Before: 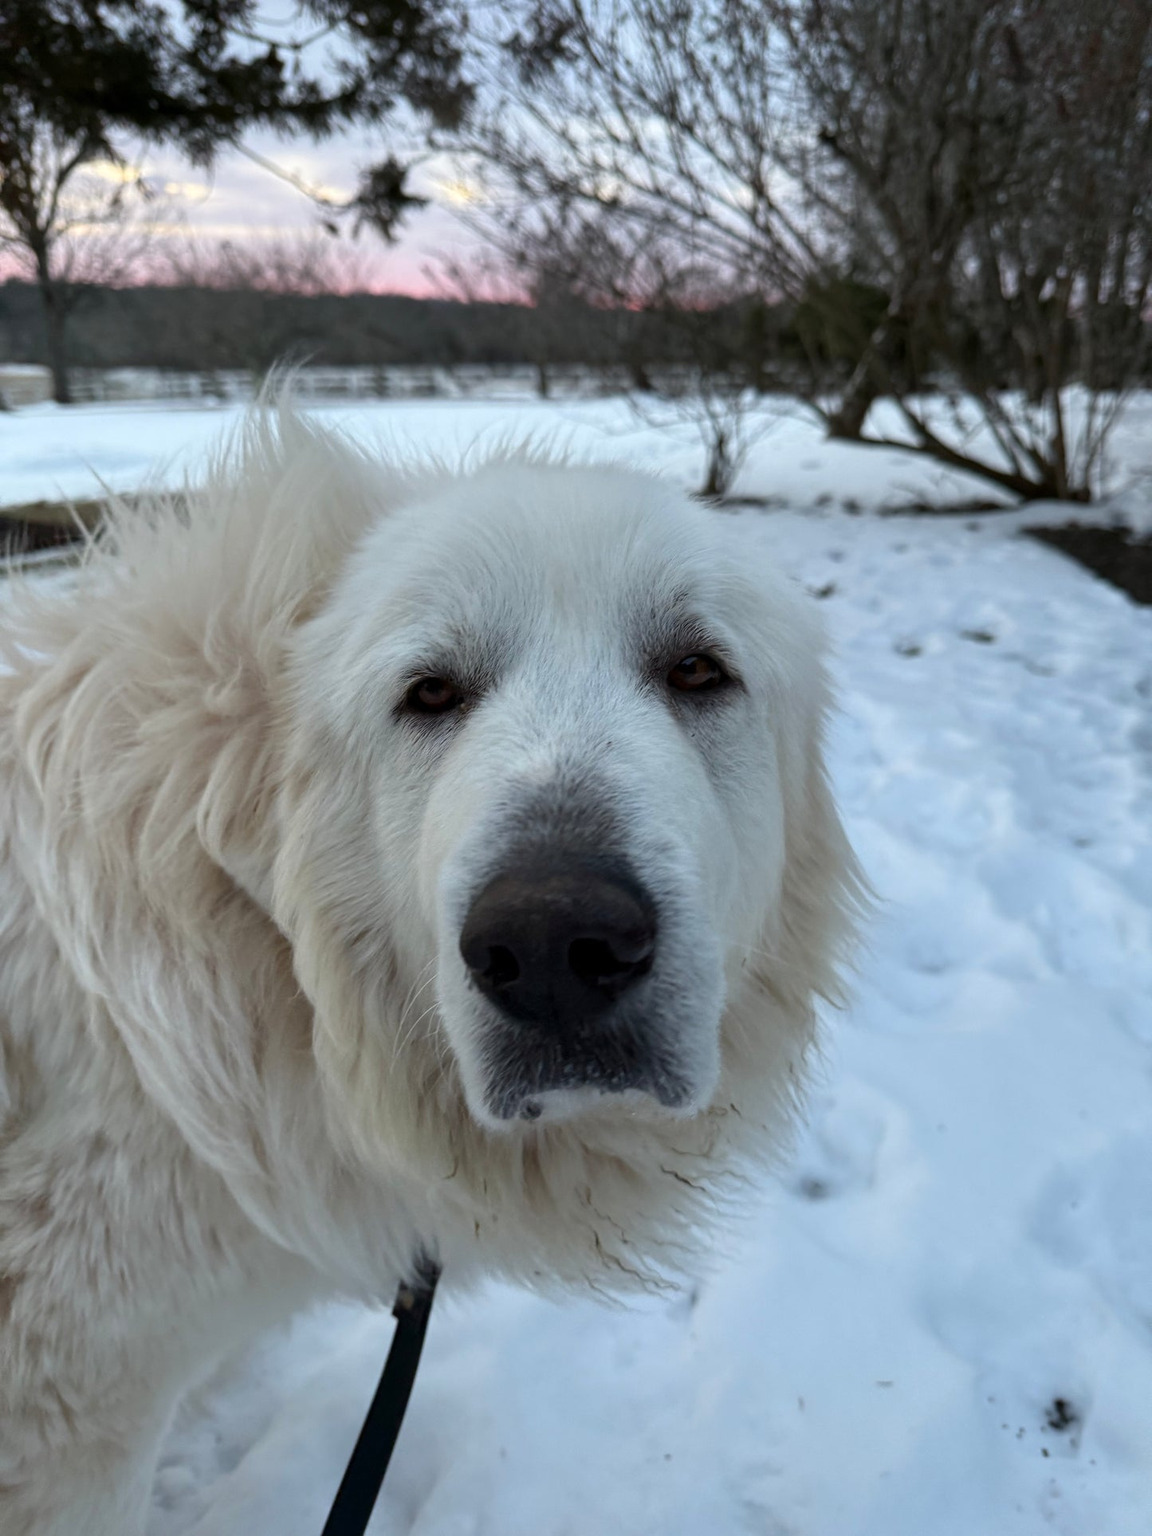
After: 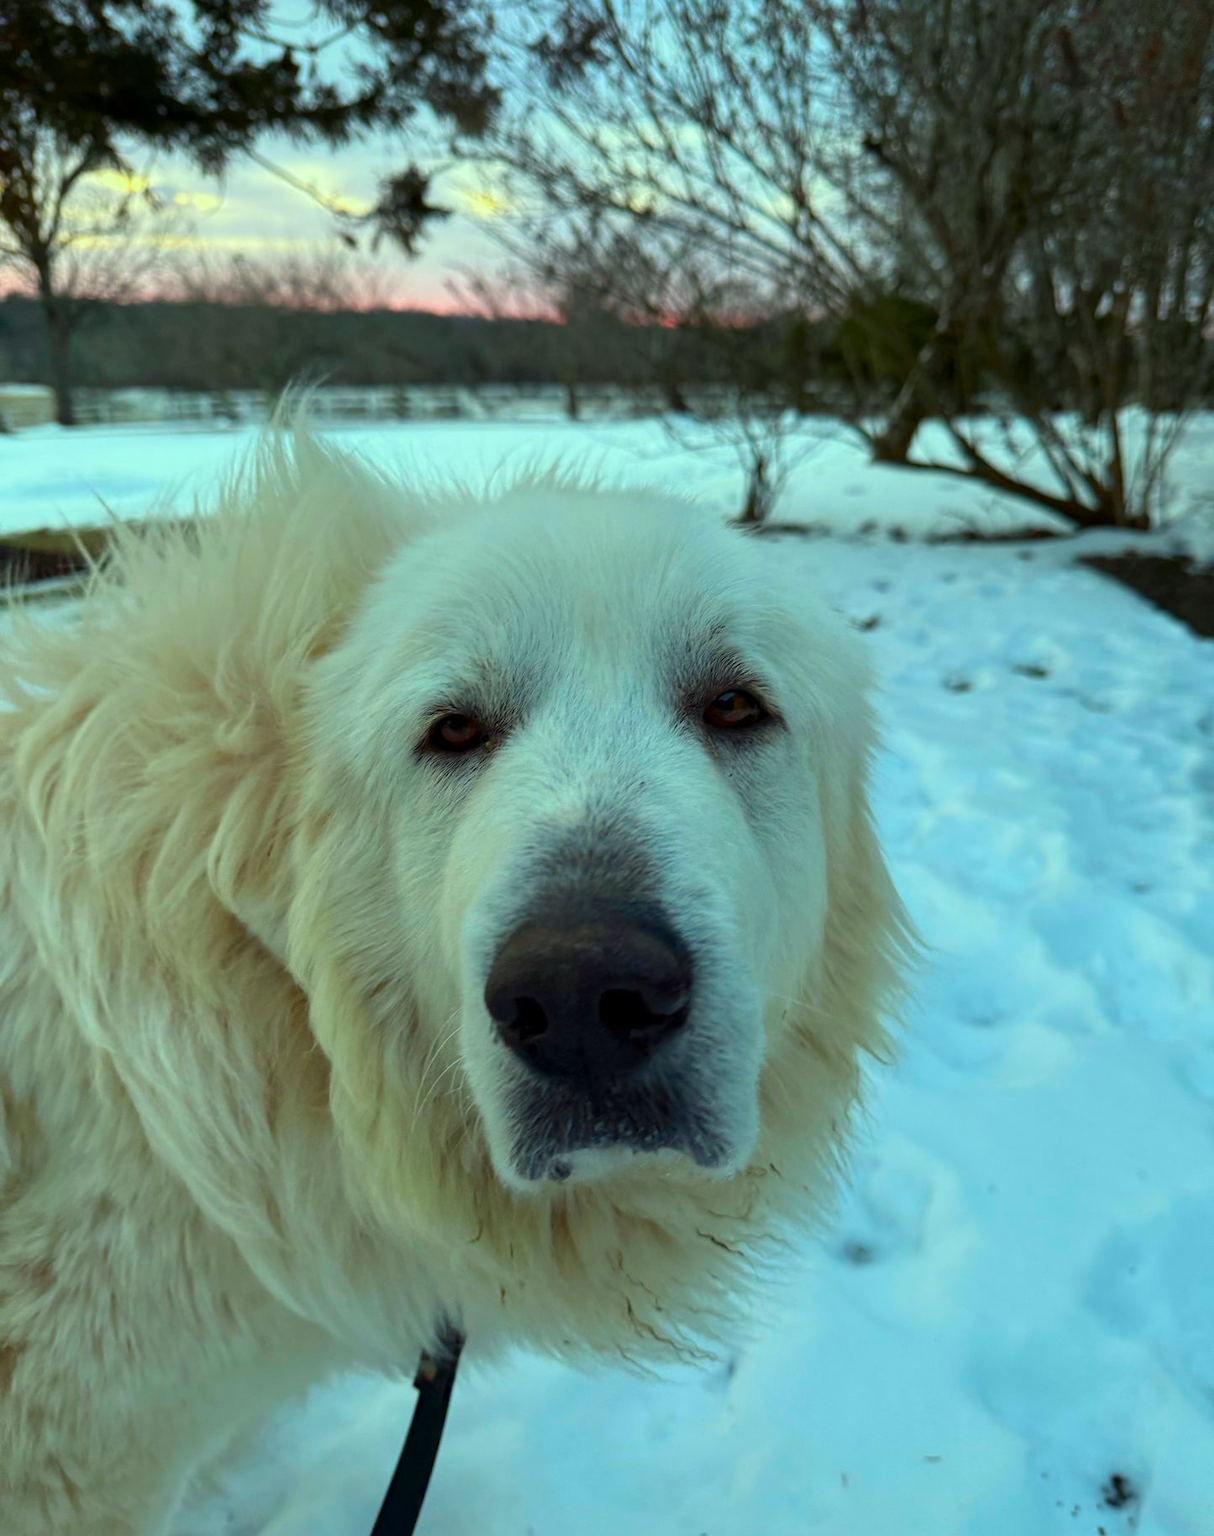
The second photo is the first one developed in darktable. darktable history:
color correction: highlights a* -10.77, highlights b* 9.8, saturation 1.72
crop and rotate: top 0%, bottom 5.097%
